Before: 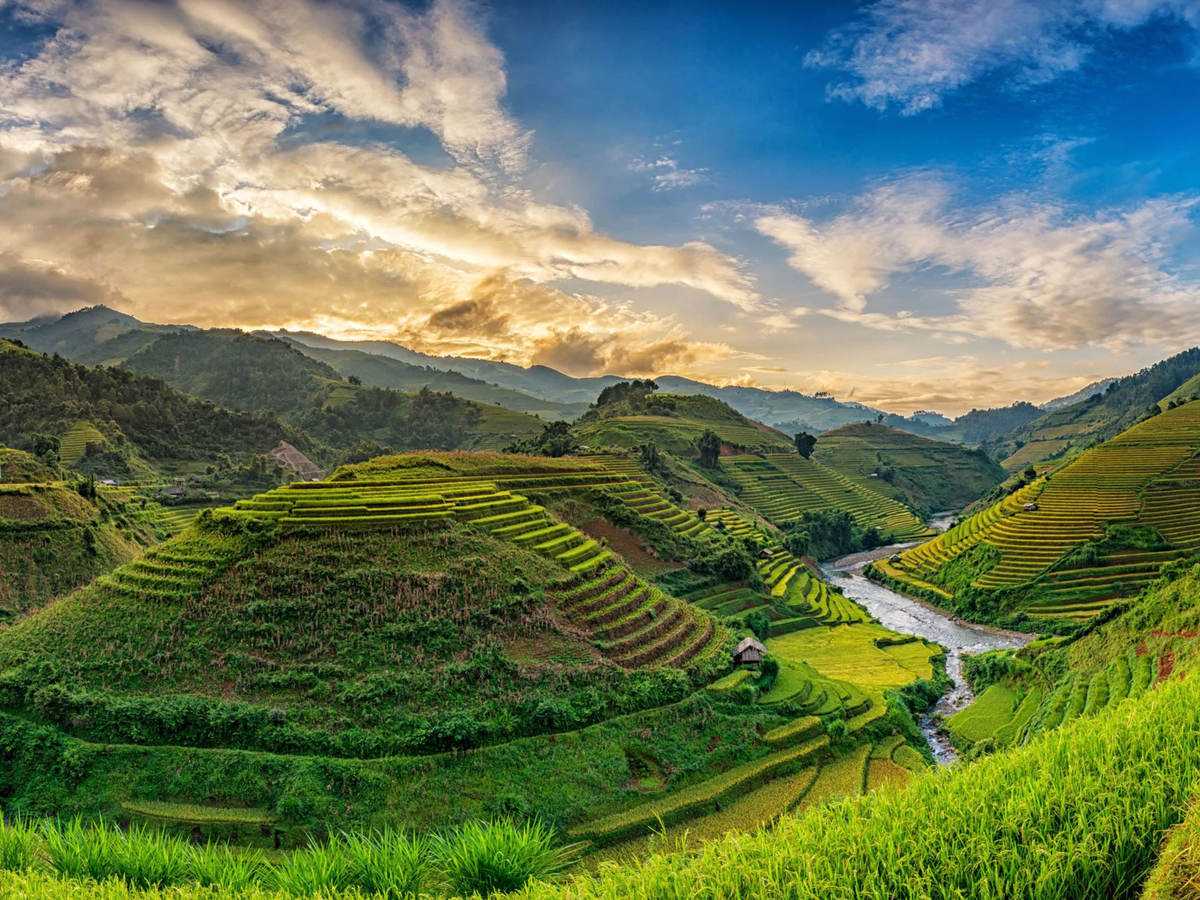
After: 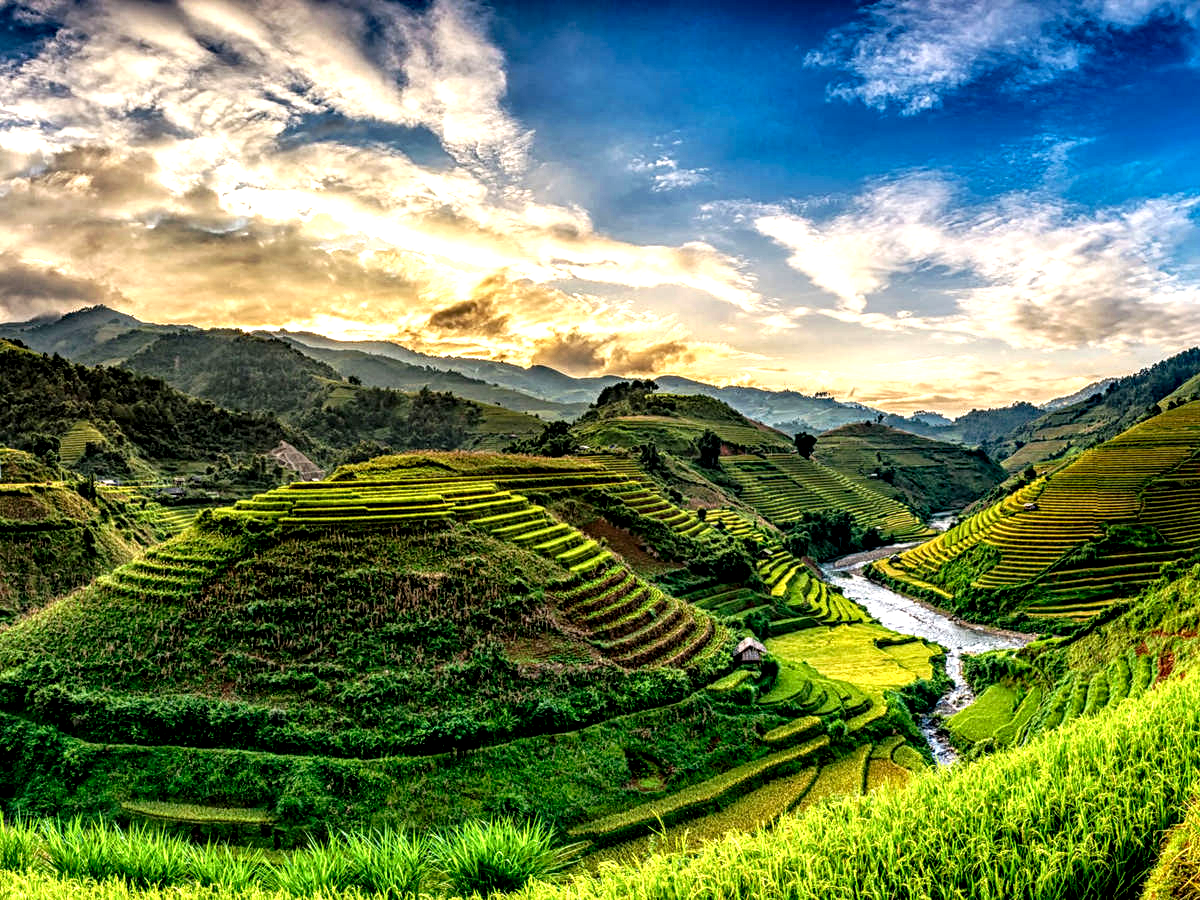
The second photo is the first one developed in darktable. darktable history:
tone curve: curves: ch0 [(0, 0) (0.003, 0.047) (0.011, 0.047) (0.025, 0.047) (0.044, 0.049) (0.069, 0.051) (0.1, 0.062) (0.136, 0.086) (0.177, 0.125) (0.224, 0.178) (0.277, 0.246) (0.335, 0.324) (0.399, 0.407) (0.468, 0.48) (0.543, 0.57) (0.623, 0.675) (0.709, 0.772) (0.801, 0.876) (0.898, 0.963) (1, 1)], preserve colors none
local contrast: highlights 80%, shadows 57%, detail 175%, midtone range 0.602
